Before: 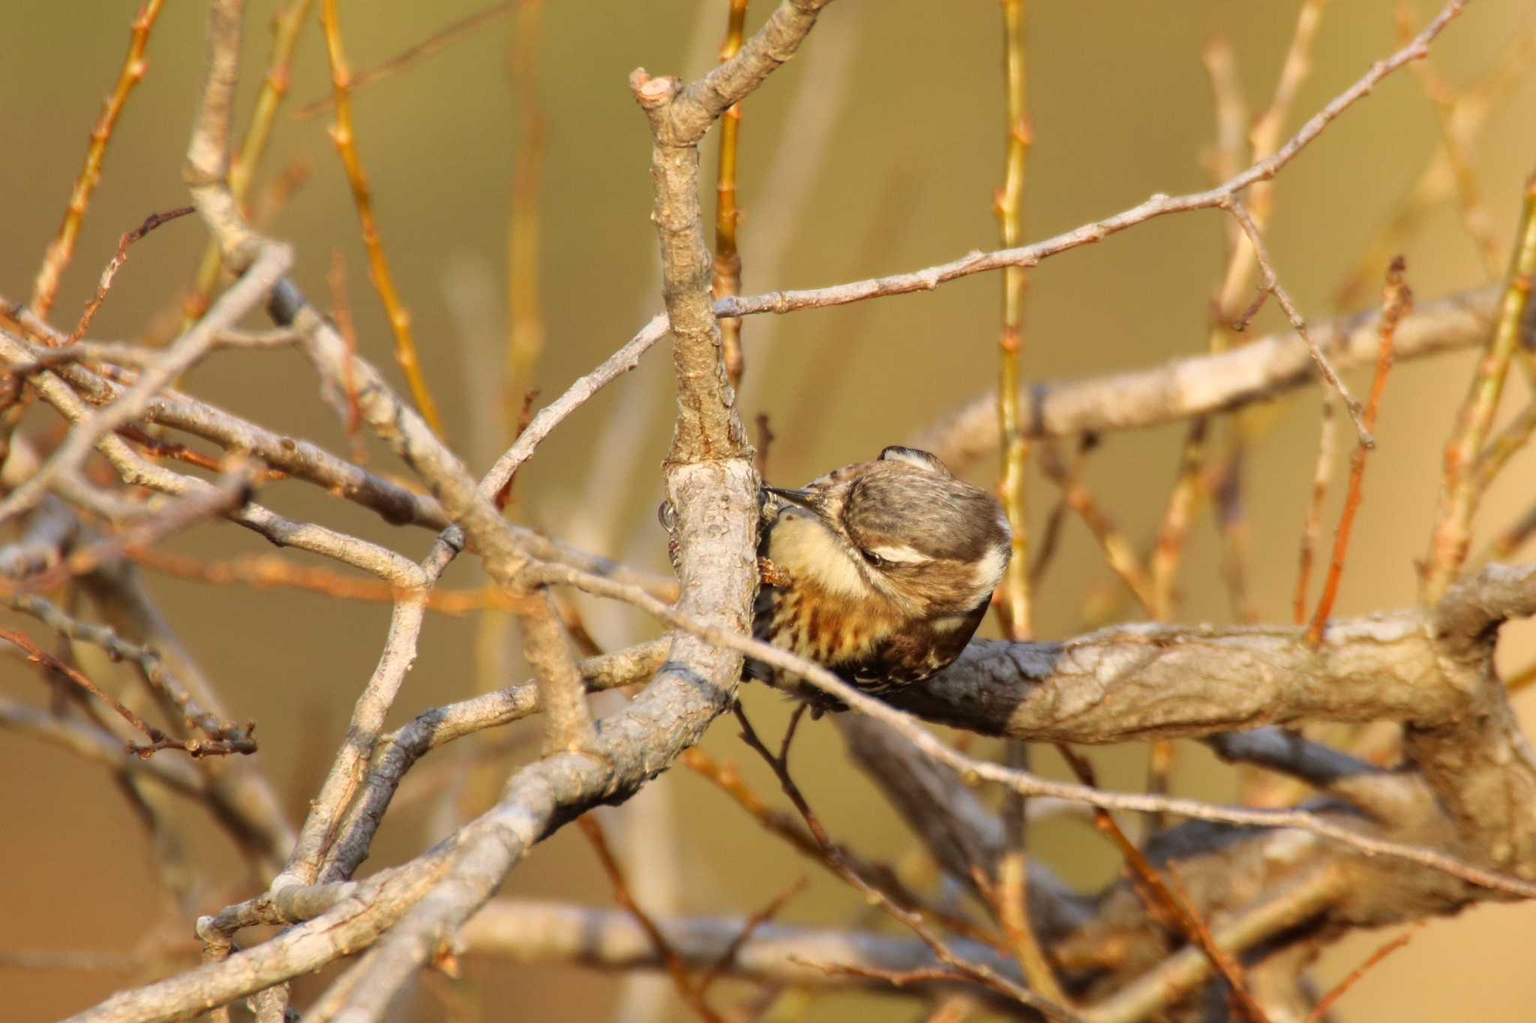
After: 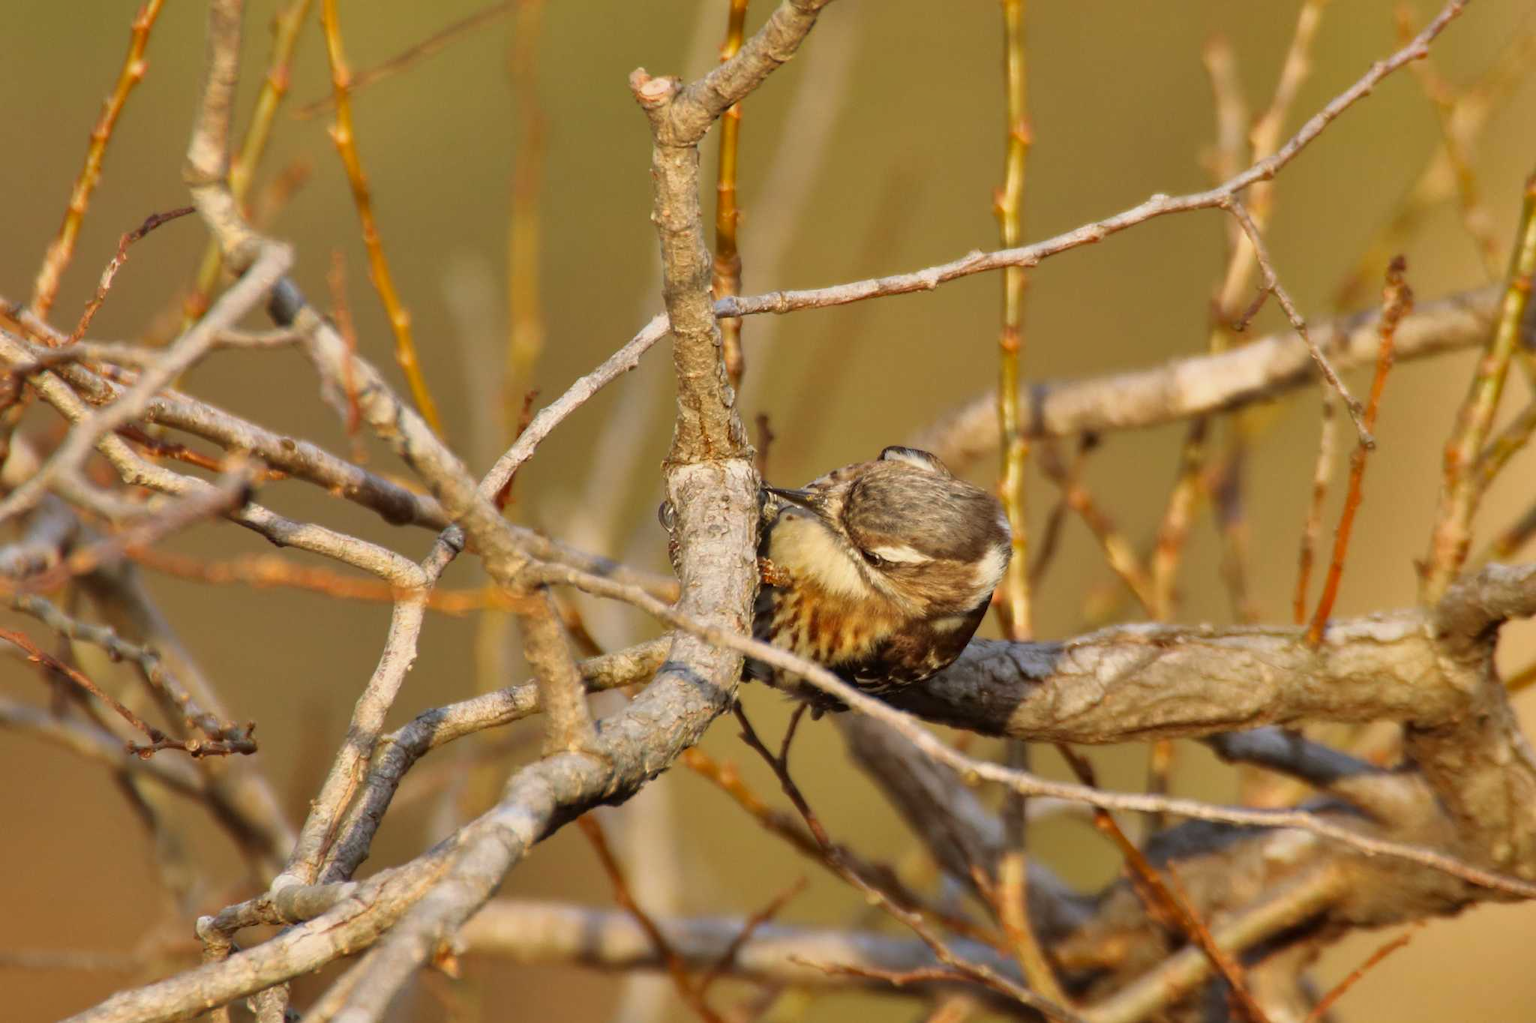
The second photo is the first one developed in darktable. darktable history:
shadows and highlights: white point adjustment -3.77, highlights -63.83, soften with gaussian
